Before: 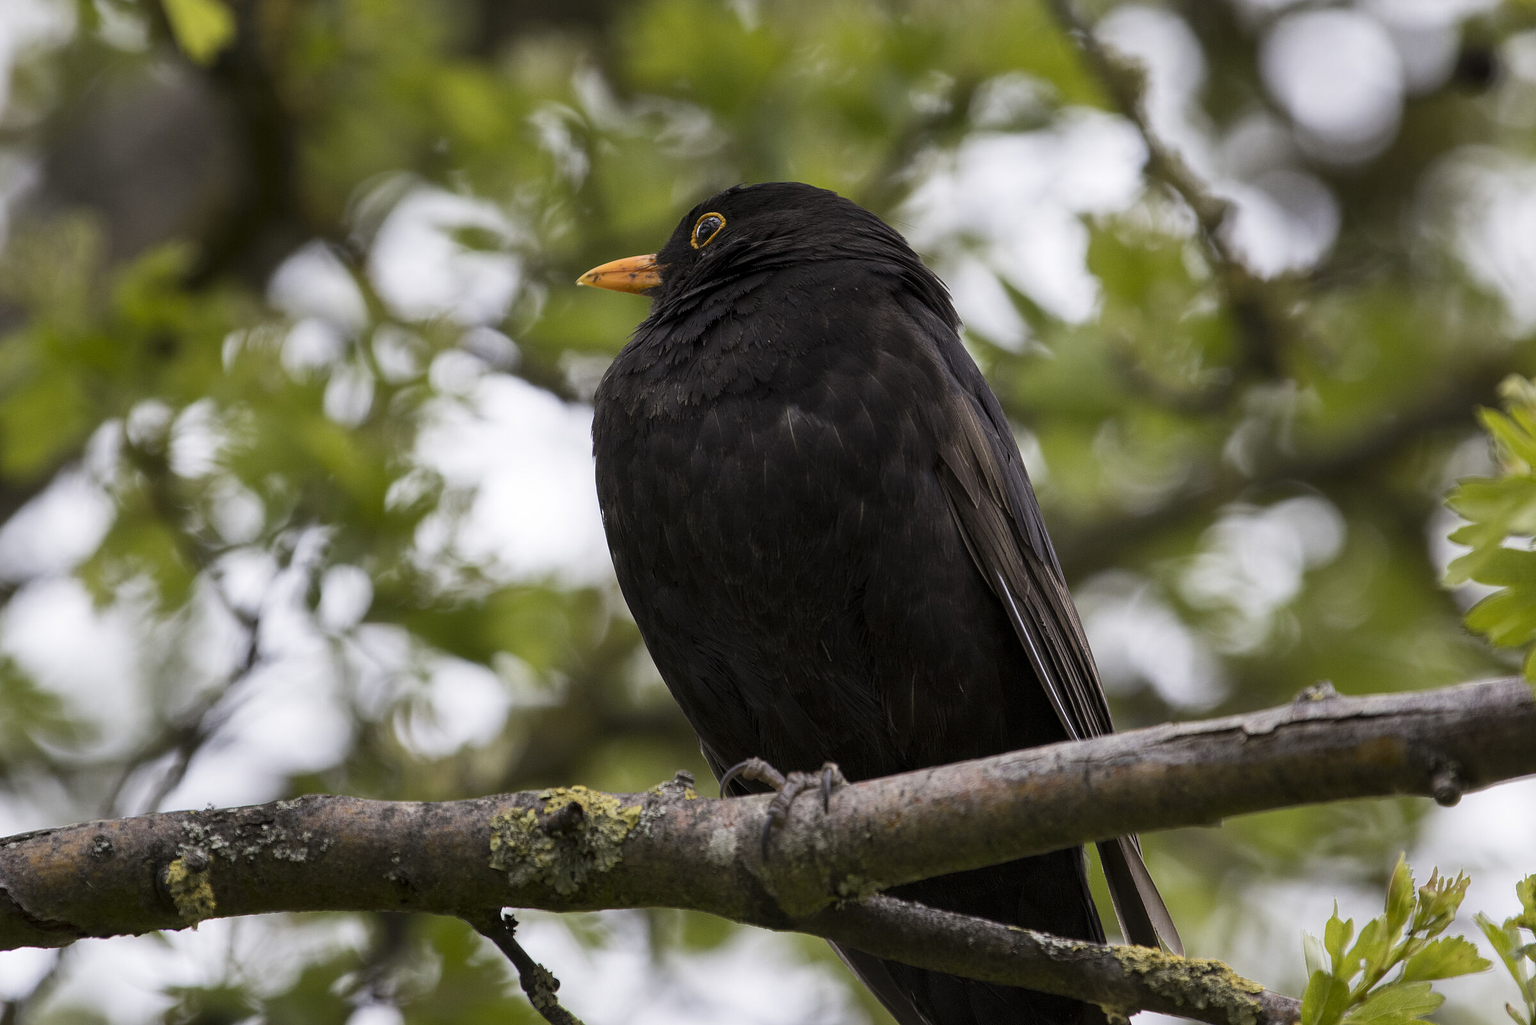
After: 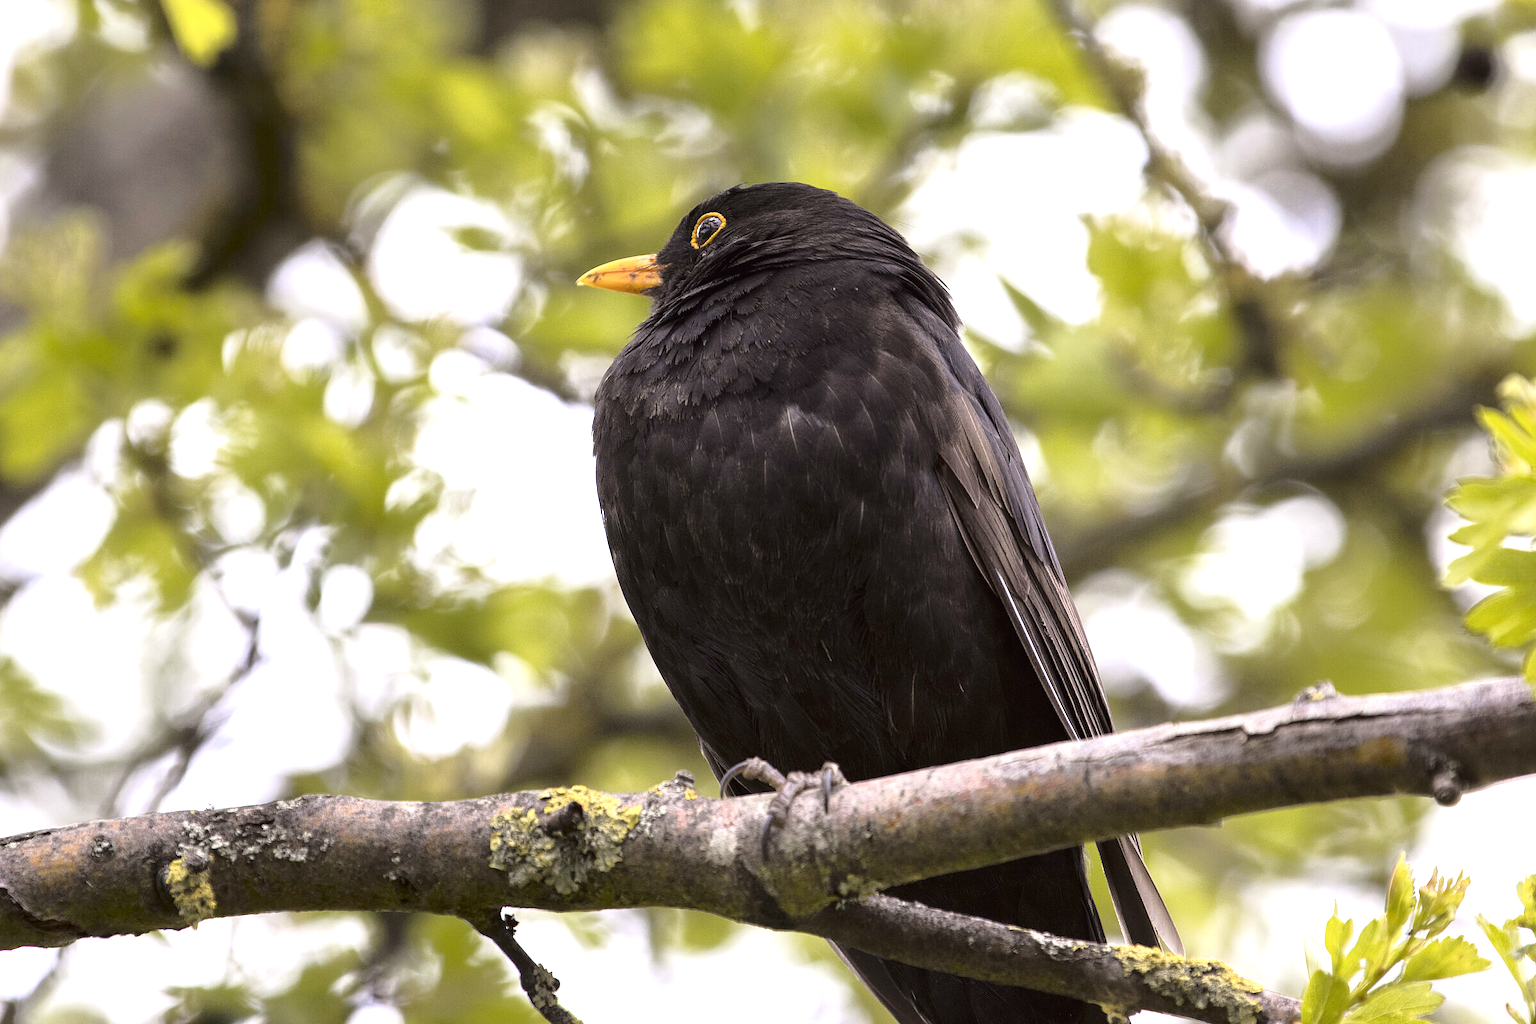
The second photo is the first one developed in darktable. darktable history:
exposure: black level correction 0, exposure 1.3 EV, compensate exposure bias true, compensate highlight preservation false
tone curve: curves: ch0 [(0.003, 0.015) (0.104, 0.07) (0.236, 0.218) (0.401, 0.443) (0.495, 0.55) (0.65, 0.68) (0.832, 0.858) (1, 0.977)]; ch1 [(0, 0) (0.161, 0.092) (0.35, 0.33) (0.379, 0.401) (0.45, 0.466) (0.489, 0.499) (0.55, 0.56) (0.621, 0.615) (0.718, 0.734) (1, 1)]; ch2 [(0, 0) (0.369, 0.427) (0.44, 0.434) (0.502, 0.501) (0.557, 0.55) (0.586, 0.59) (1, 1)], color space Lab, independent channels, preserve colors none
